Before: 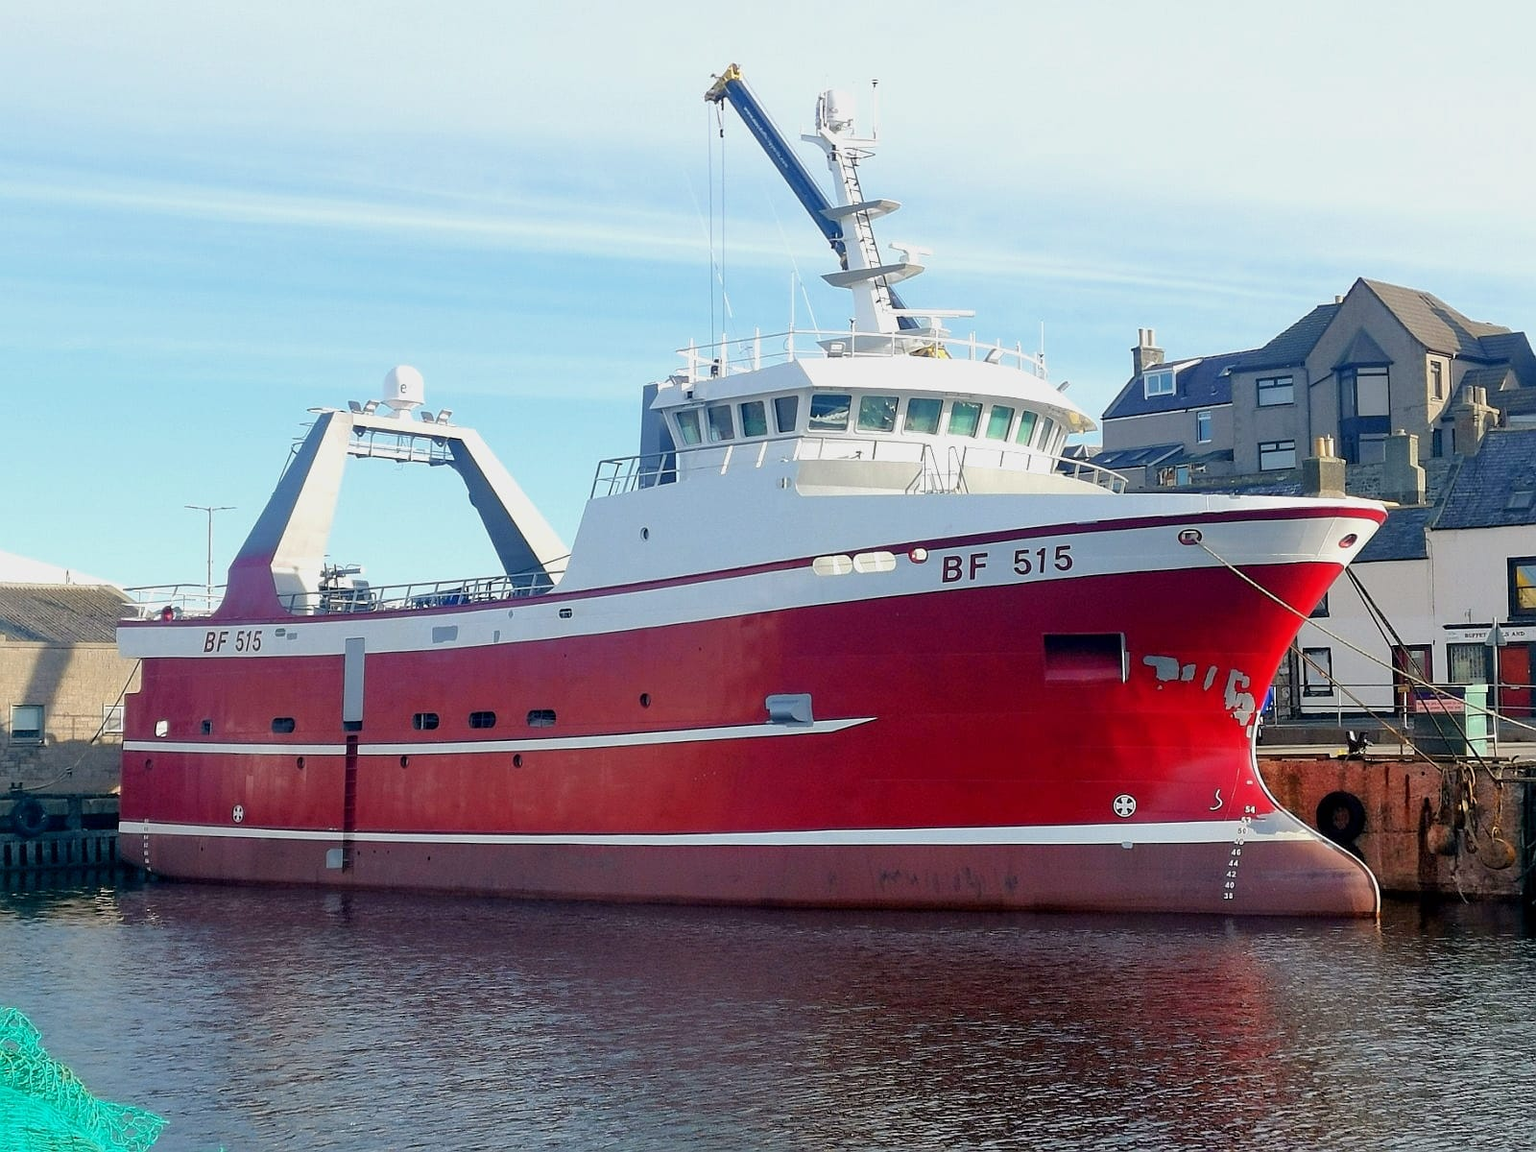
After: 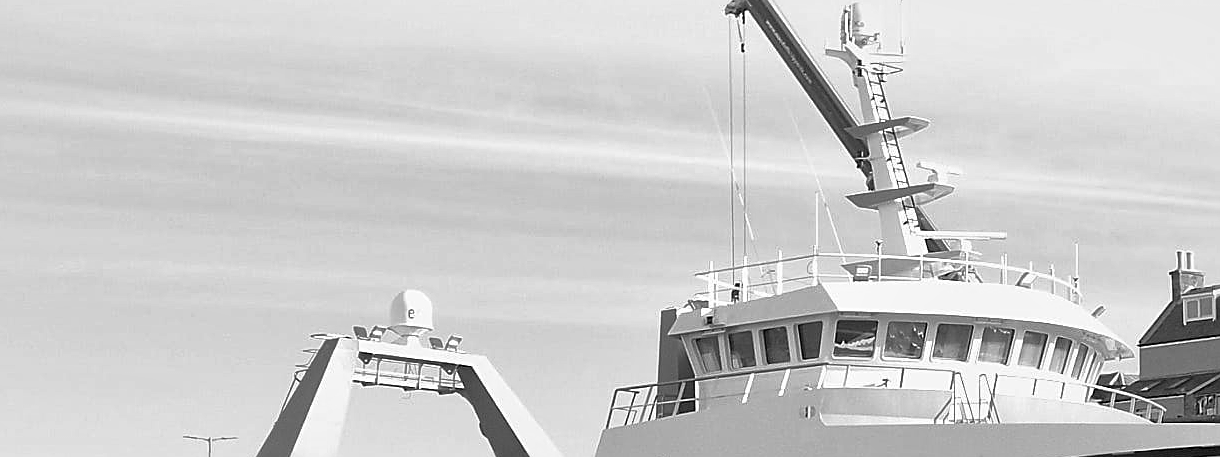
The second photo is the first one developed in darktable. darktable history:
color balance: output saturation 120%
crop: left 0.579%, top 7.627%, right 23.167%, bottom 54.275%
local contrast: mode bilateral grid, contrast 20, coarseness 50, detail 161%, midtone range 0.2
sharpen: on, module defaults
monochrome: on, module defaults
velvia: on, module defaults
